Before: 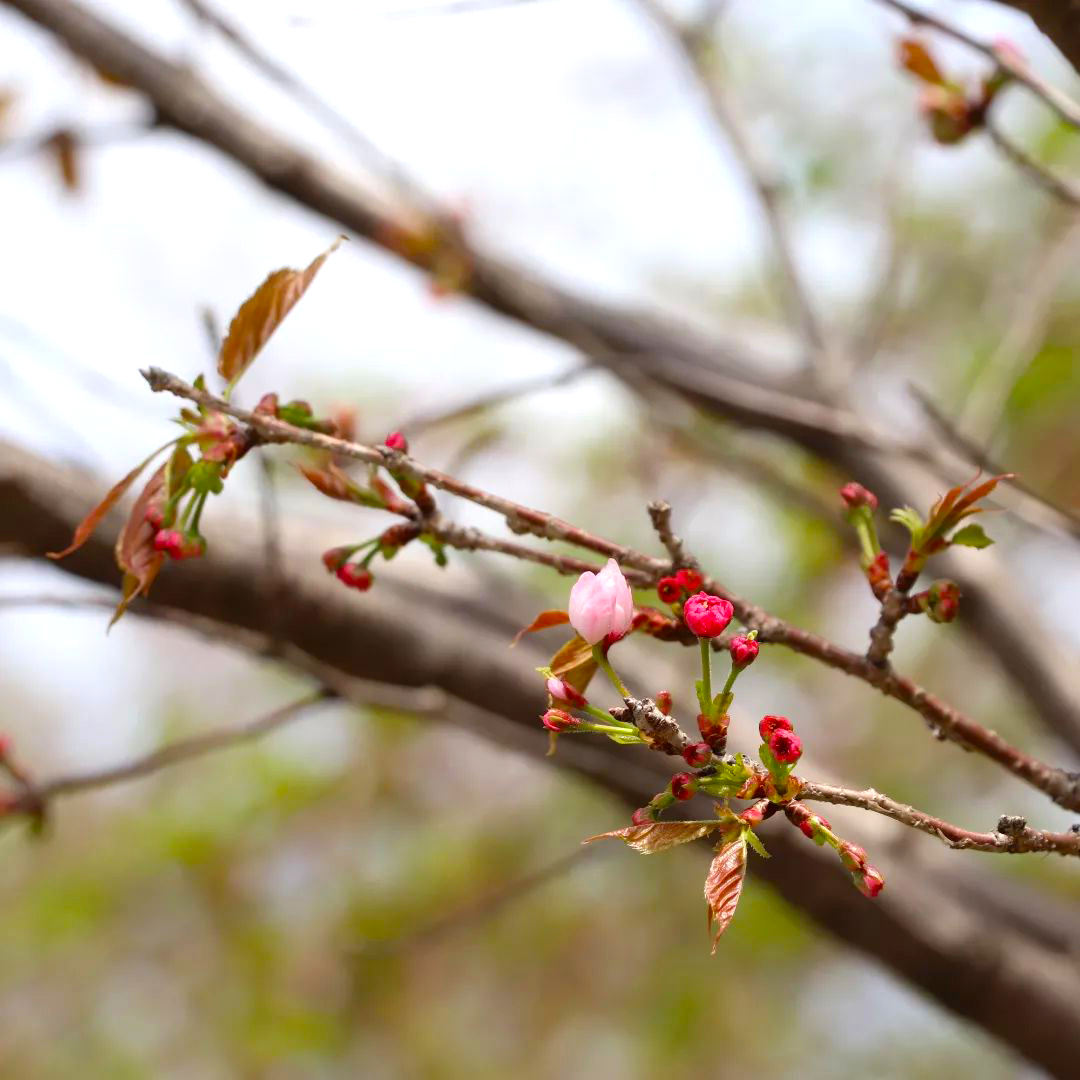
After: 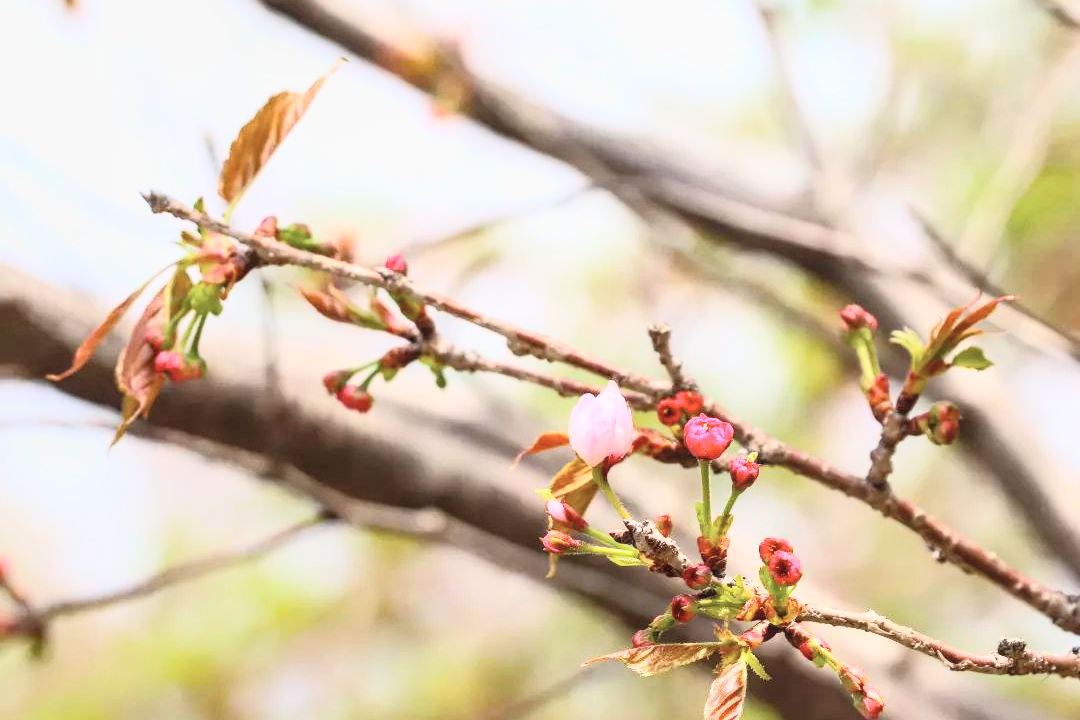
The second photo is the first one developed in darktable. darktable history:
crop: top 16.528%, bottom 16.737%
tone curve: curves: ch0 [(0, 0.052) (0.207, 0.35) (0.392, 0.592) (0.54, 0.803) (0.725, 0.922) (0.99, 0.974)], color space Lab, independent channels, preserve colors none
local contrast: on, module defaults
